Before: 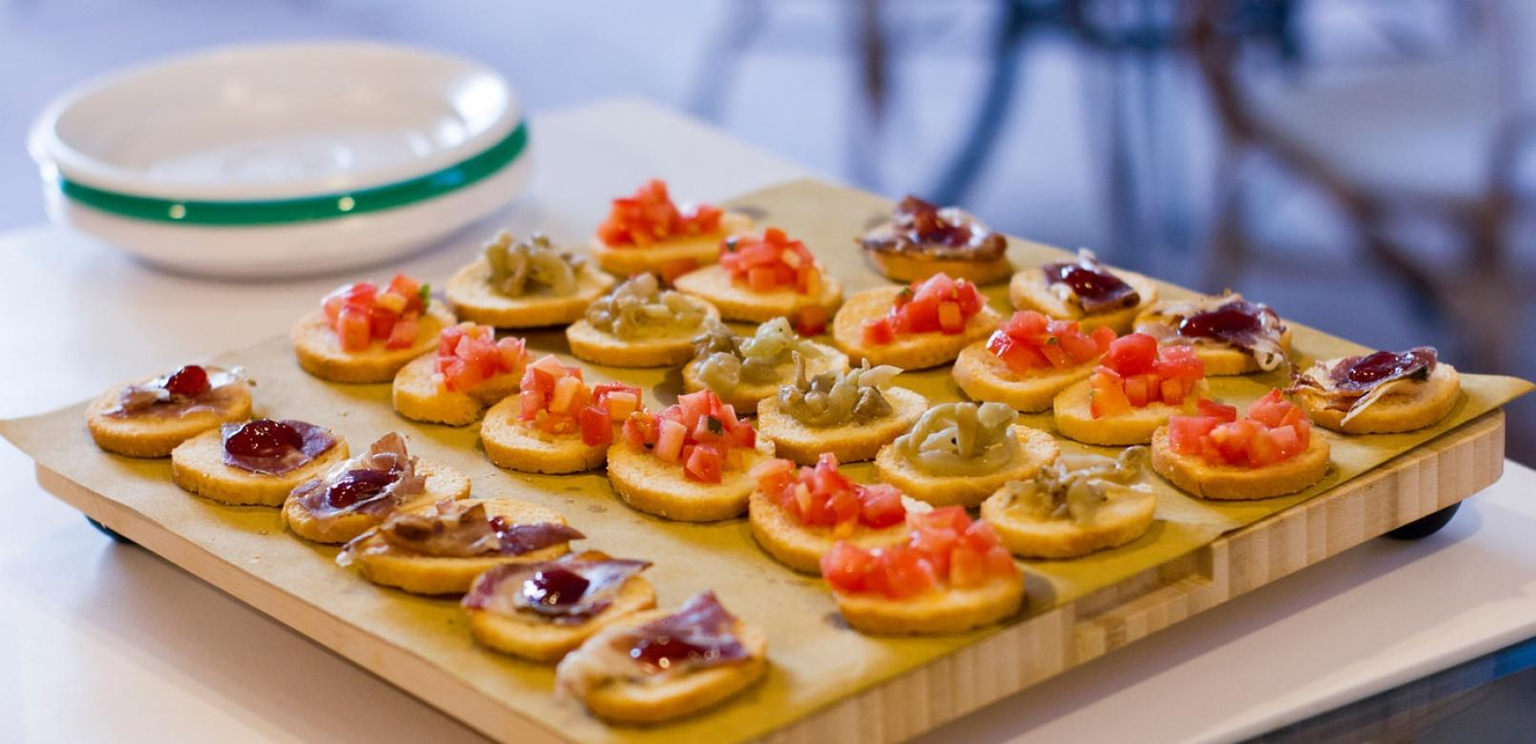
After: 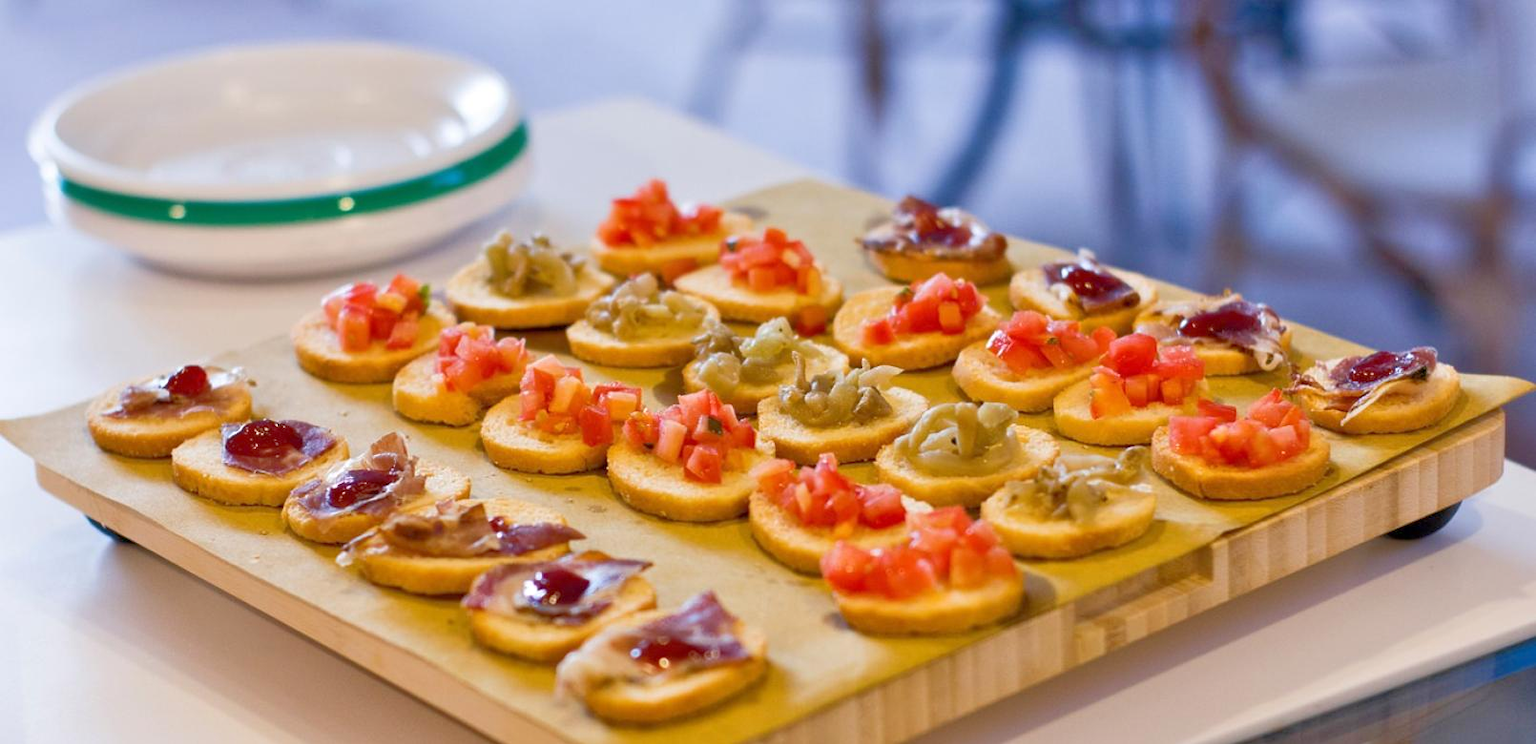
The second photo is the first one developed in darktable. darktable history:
tone equalizer: -7 EV 0.151 EV, -6 EV 0.639 EV, -5 EV 1.13 EV, -4 EV 1.33 EV, -3 EV 1.13 EV, -2 EV 0.6 EV, -1 EV 0.163 EV
